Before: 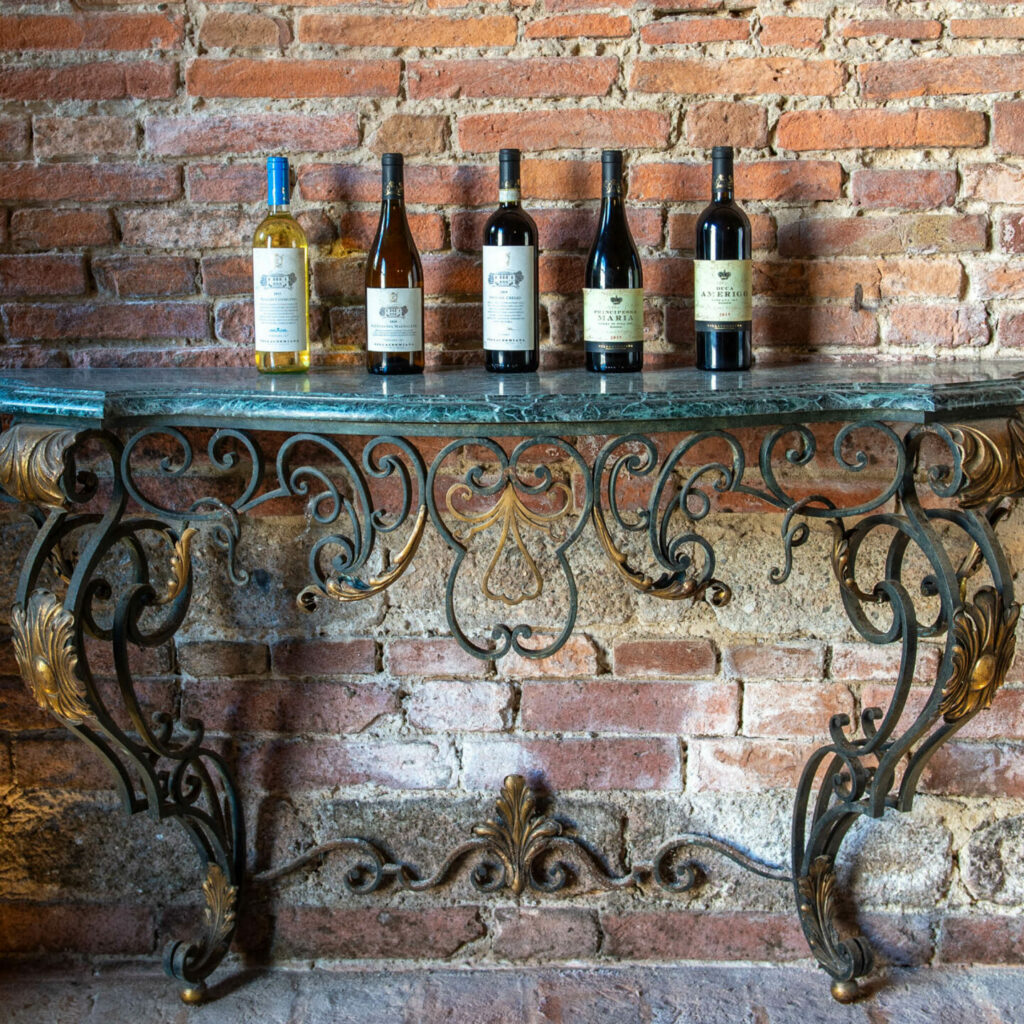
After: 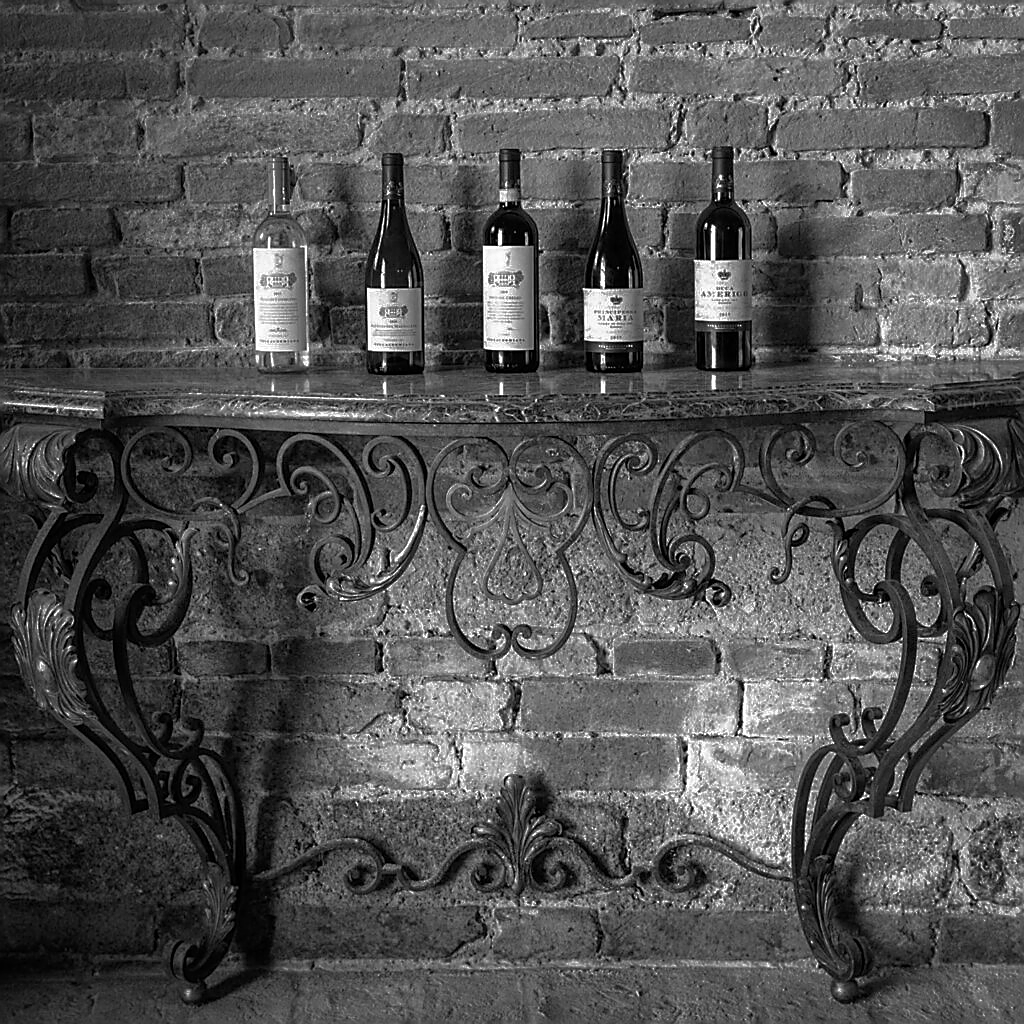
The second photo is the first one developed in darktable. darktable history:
monochrome: on, module defaults
vignetting: fall-off start 67.15%, brightness -0.442, saturation -0.691, width/height ratio 1.011, unbound false
base curve: curves: ch0 [(0, 0) (0.841, 0.609) (1, 1)]
sharpen: radius 1.4, amount 1.25, threshold 0.7
